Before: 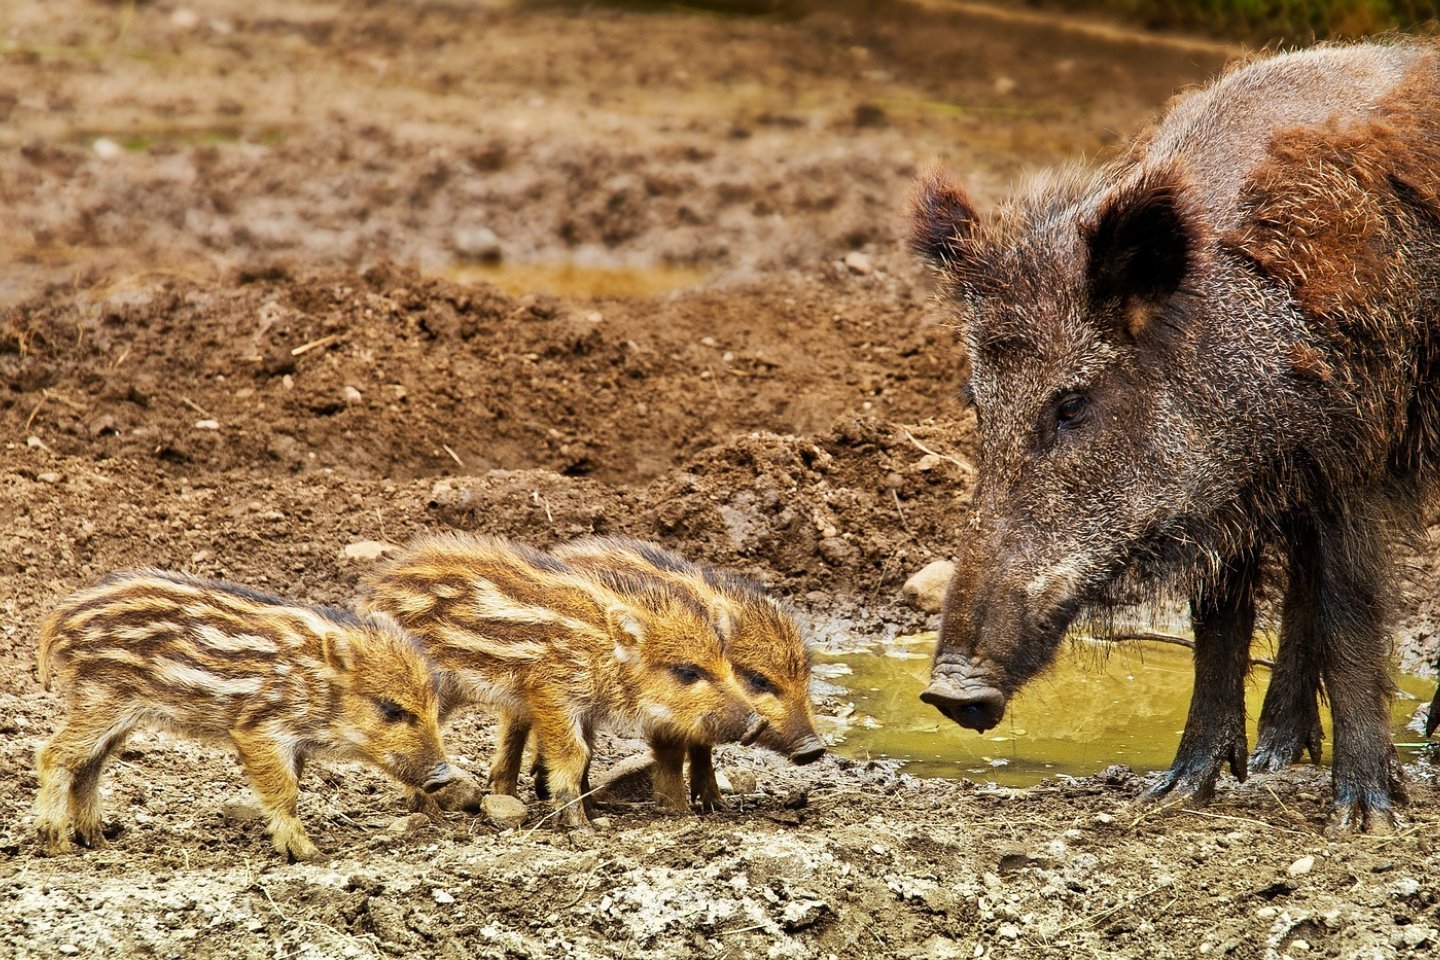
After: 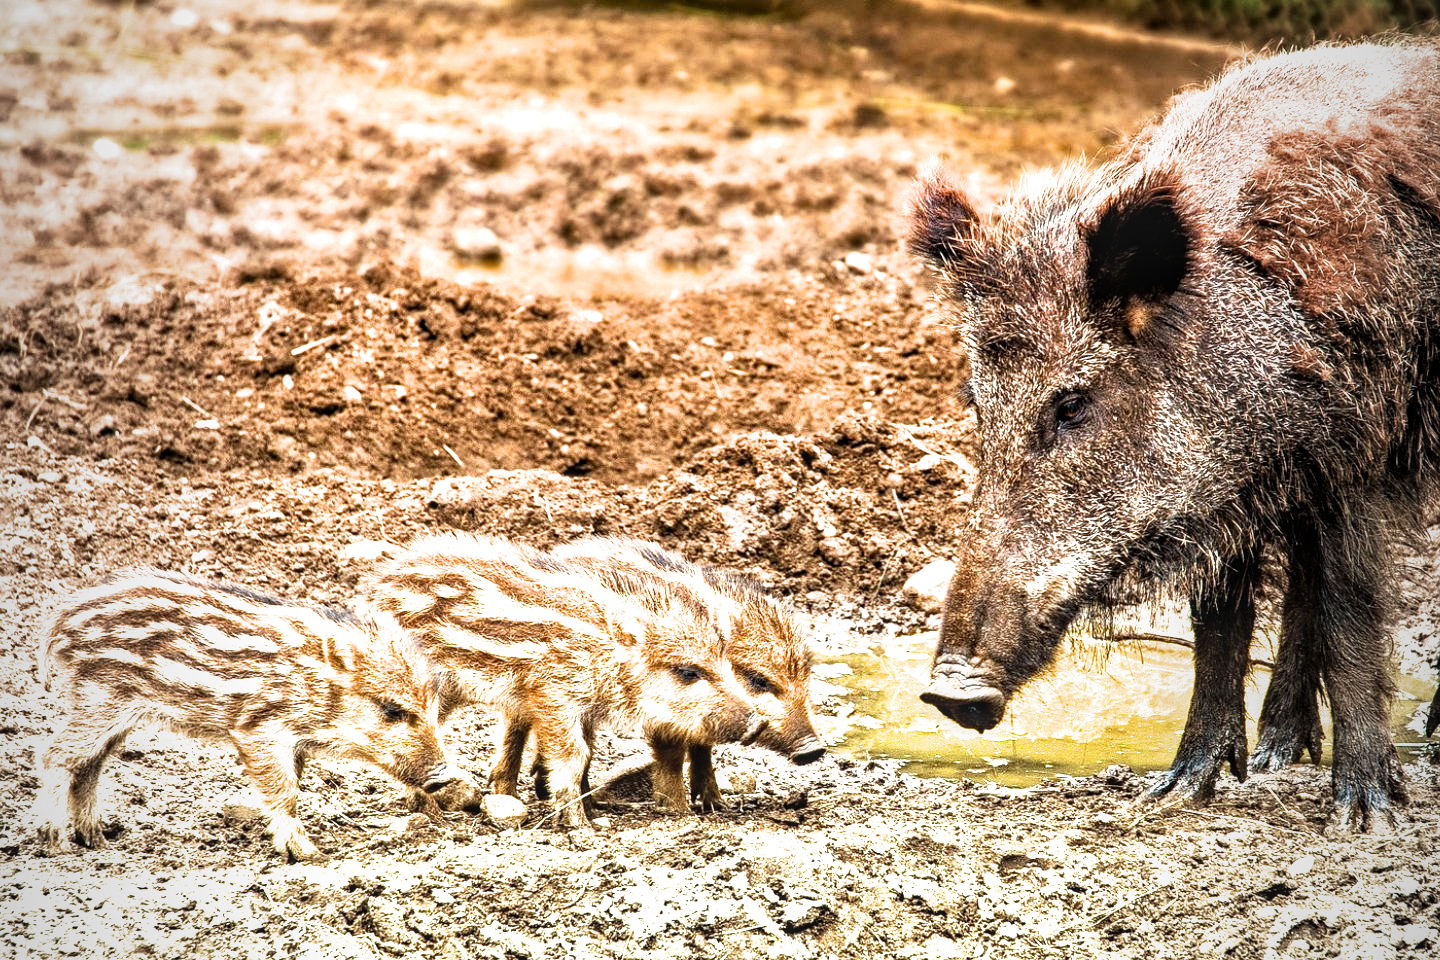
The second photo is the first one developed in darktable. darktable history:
filmic rgb: white relative exposure 2.45 EV, hardness 6.33
local contrast: on, module defaults
exposure: black level correction 0, exposure 1.1 EV, compensate exposure bias true, compensate highlight preservation false
vignetting: fall-off start 97%, fall-off radius 100%, width/height ratio 0.609, unbound false
haze removal: compatibility mode true, adaptive false
